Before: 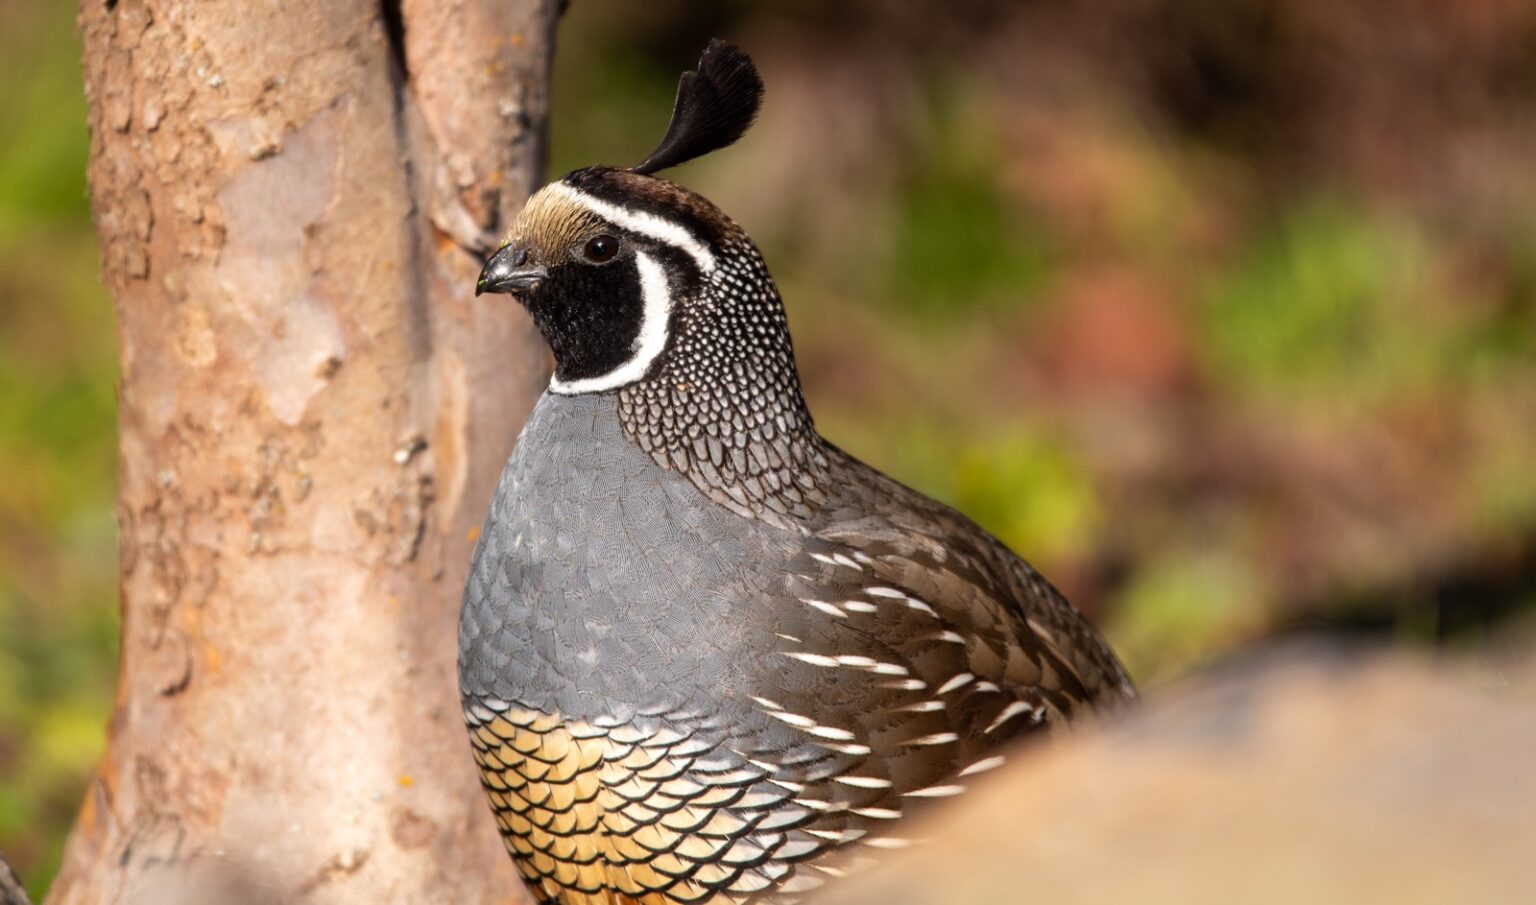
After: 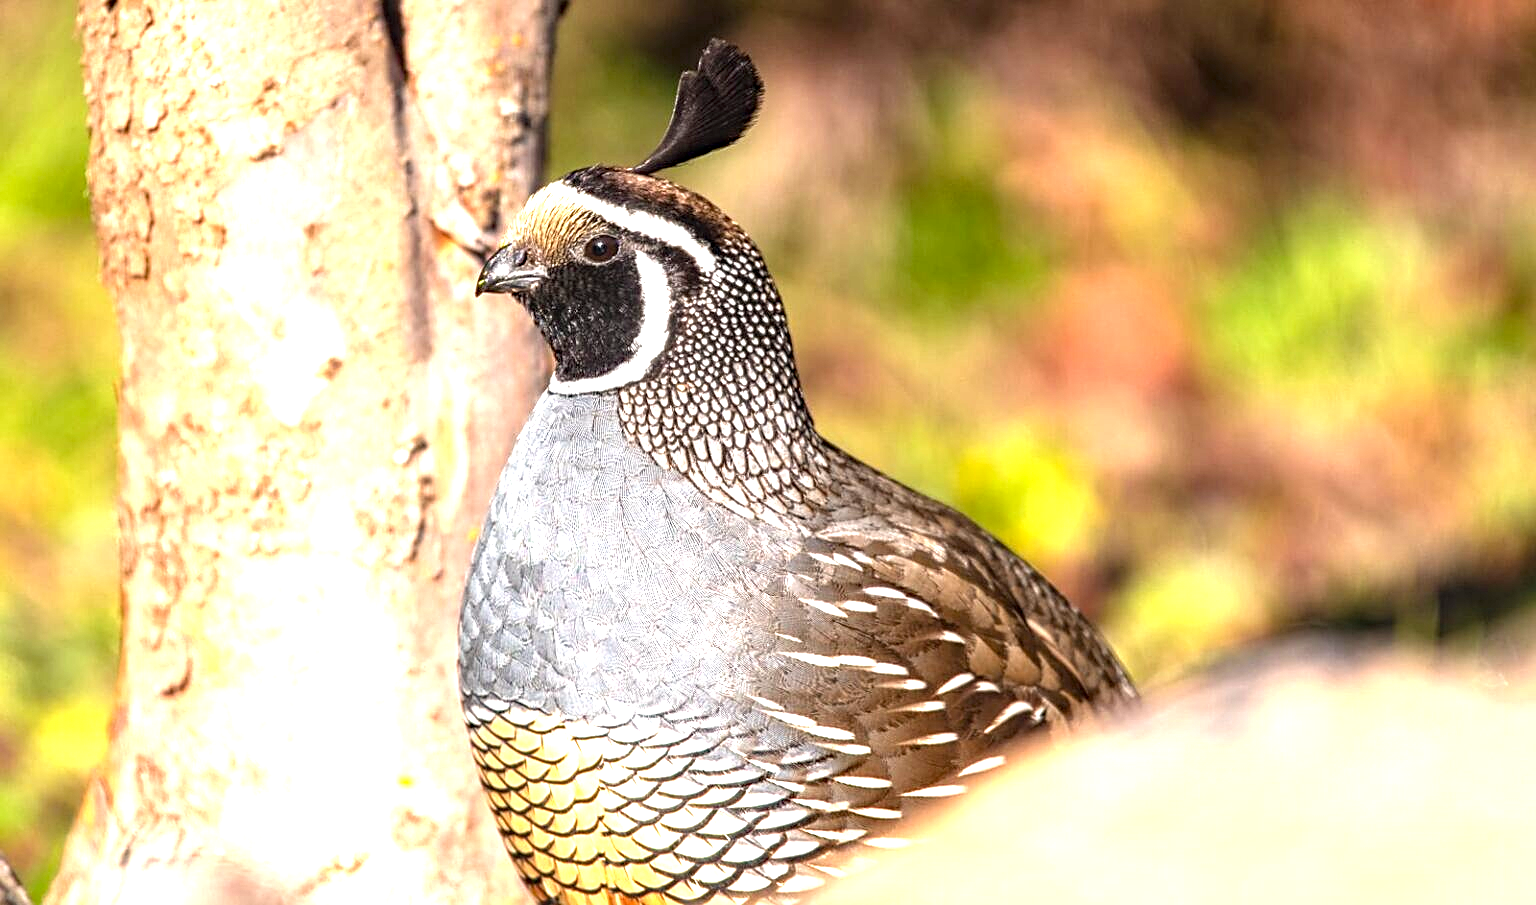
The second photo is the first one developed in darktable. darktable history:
local contrast: on, module defaults
exposure: black level correction 0, exposure 1.625 EV, compensate exposure bias true, compensate highlight preservation false
sharpen: on, module defaults
haze removal: compatibility mode true, adaptive false
